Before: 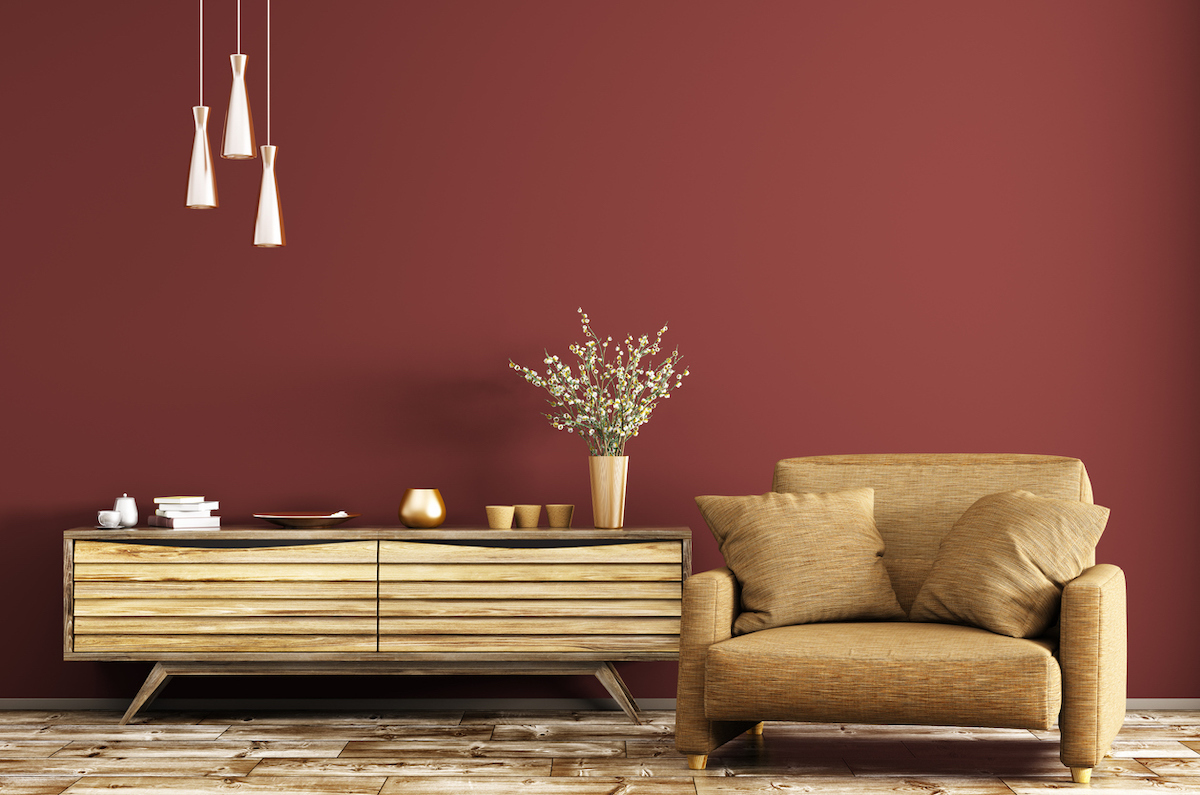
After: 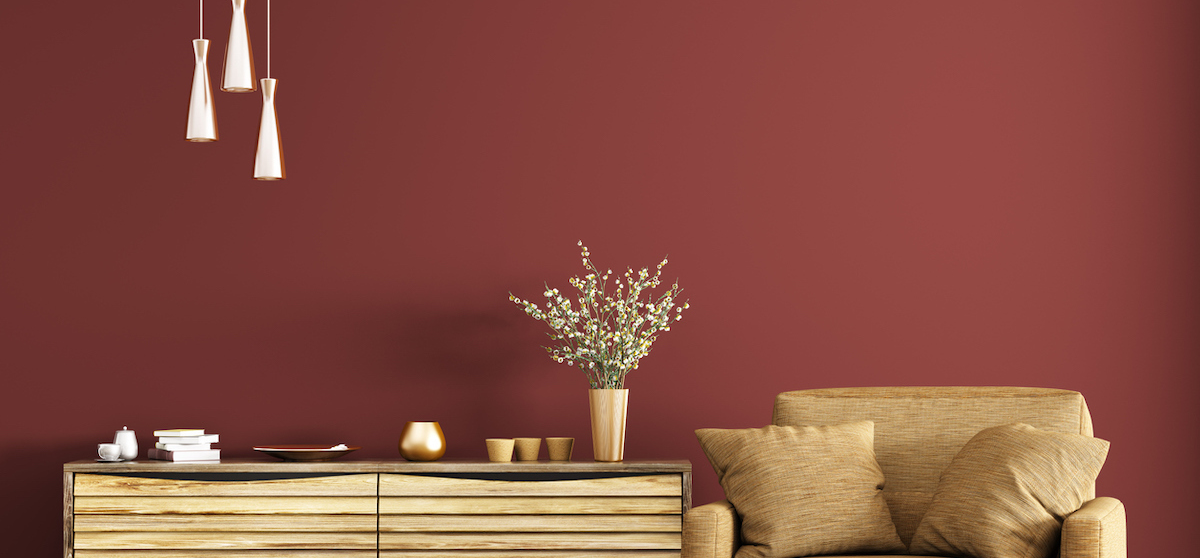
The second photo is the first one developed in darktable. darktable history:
crop and rotate: top 8.504%, bottom 21.199%
